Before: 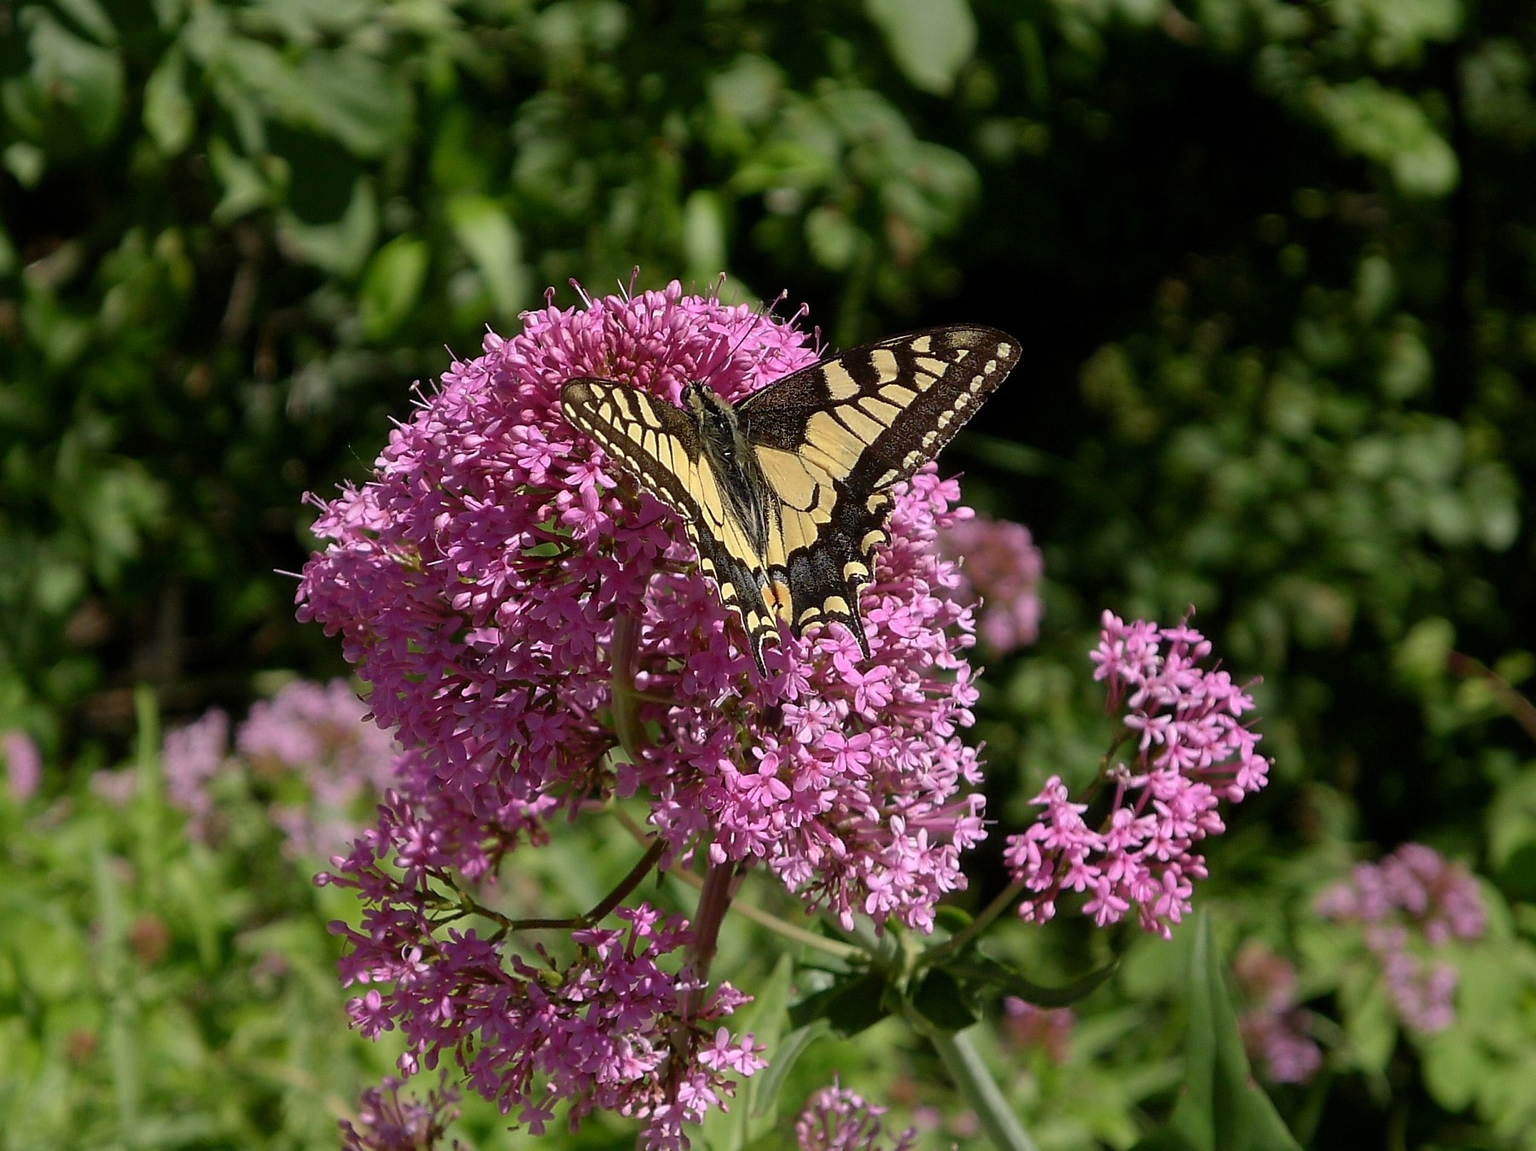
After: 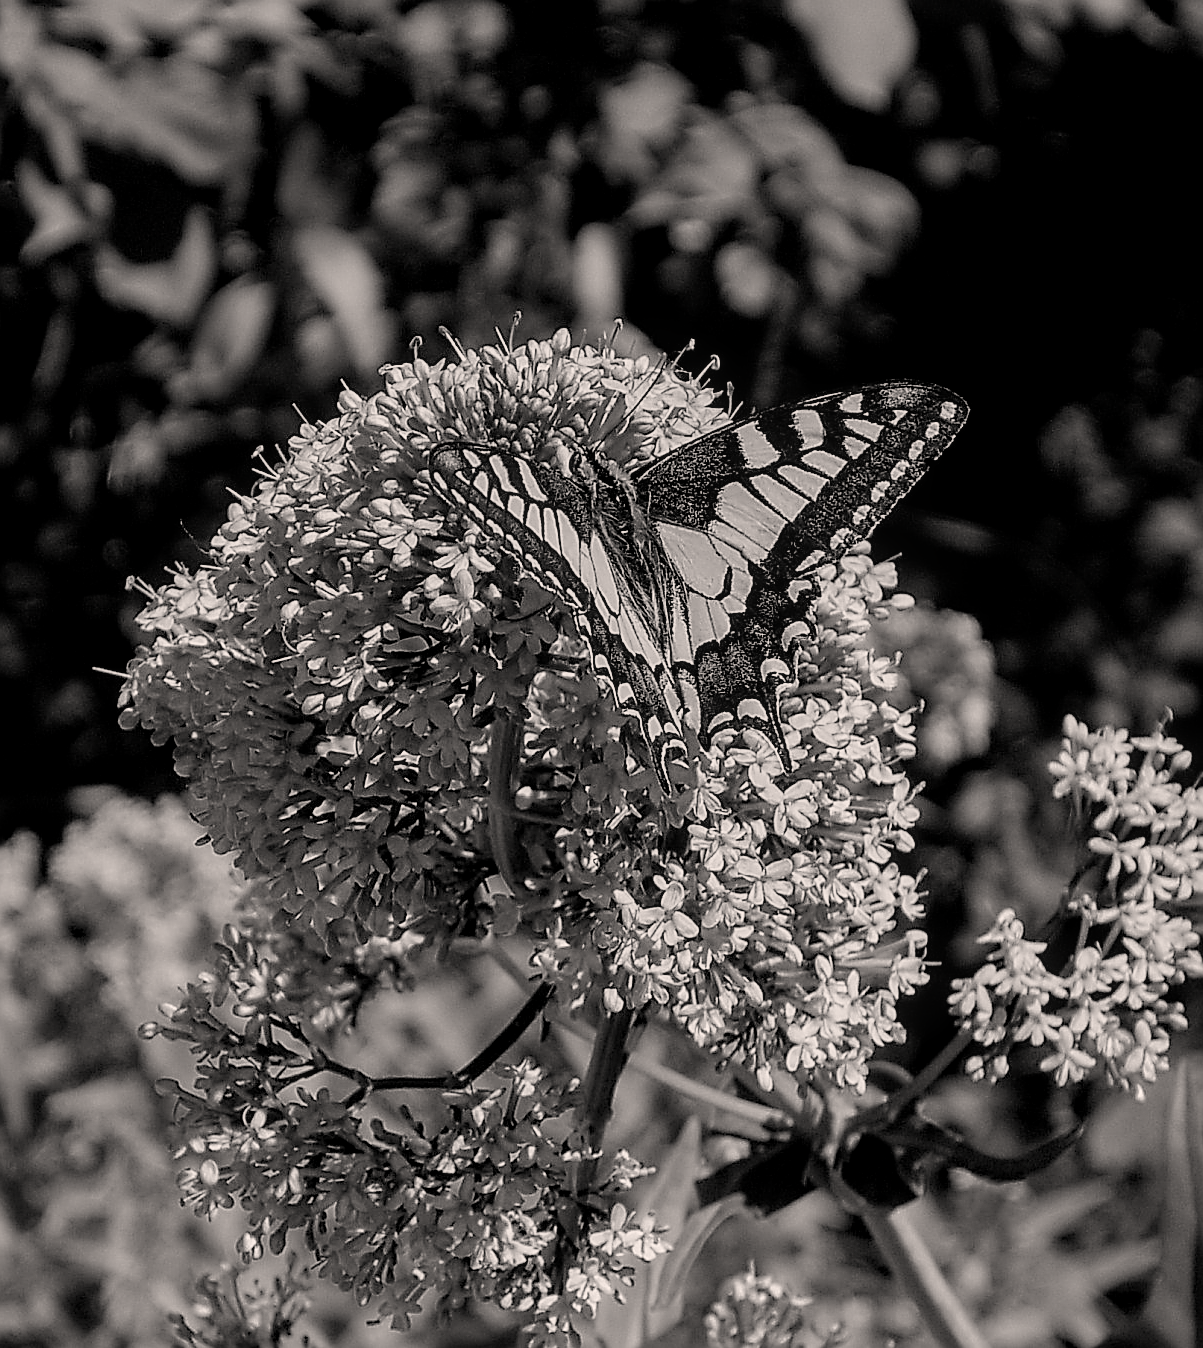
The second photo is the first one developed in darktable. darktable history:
filmic rgb: black relative exposure -7.65 EV, white relative exposure 4.56 EV, threshold 3 EV, hardness 3.61, enable highlight reconstruction true
crop and rotate: left 12.701%, right 20.413%
sharpen: amount 1.006
local contrast: on, module defaults
exposure: black level correction 0, exposure 0.499 EV, compensate highlight preservation false
color calibration: output gray [0.246, 0.254, 0.501, 0], gray › normalize channels true, illuminant Planckian (black body), adaptation linear Bradford (ICC v4), x 0.364, y 0.367, temperature 4412.98 K, gamut compression 0.023
color correction: highlights a* 3.91, highlights b* 5.08
